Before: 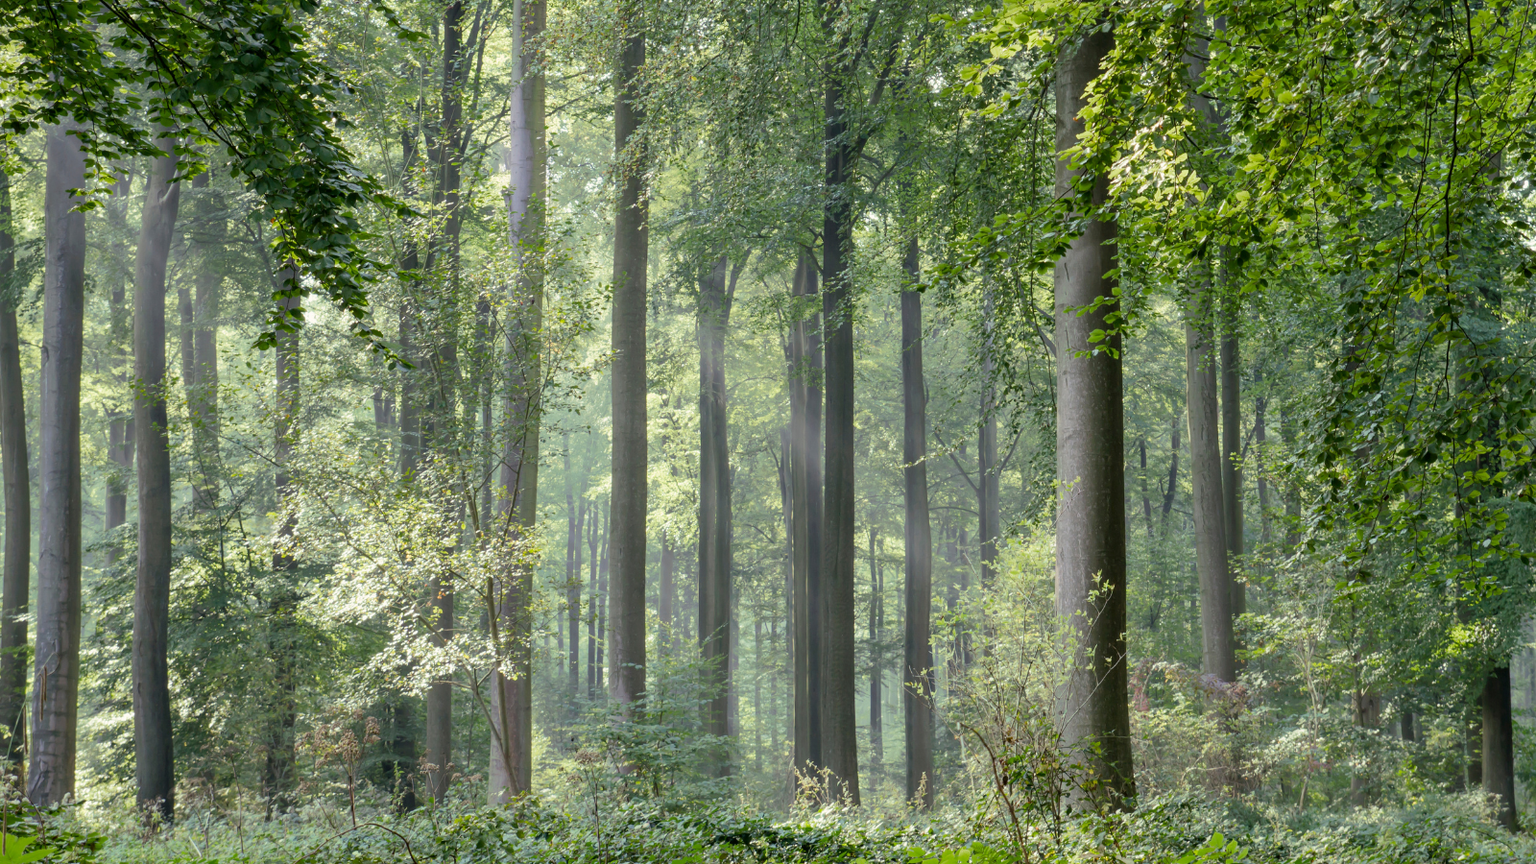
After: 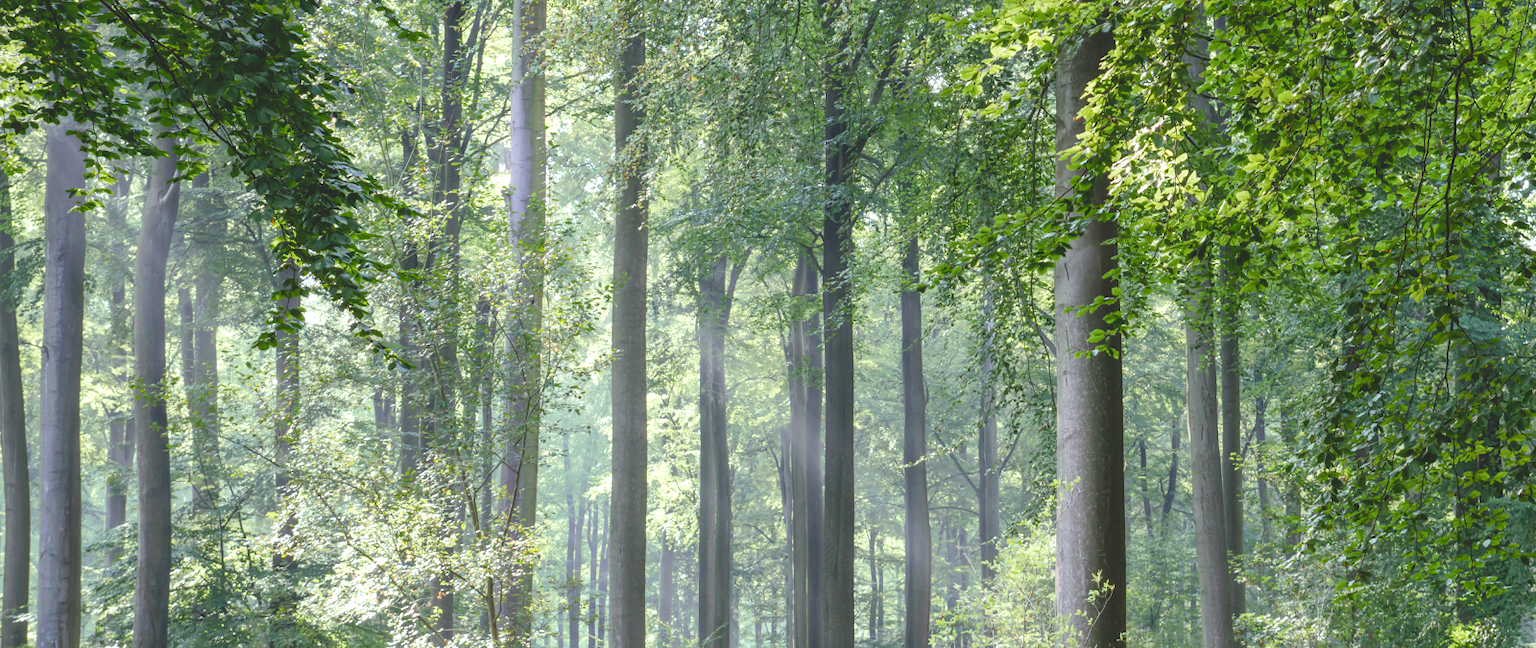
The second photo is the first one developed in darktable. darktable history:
crop: bottom 24.992%
local contrast: detail 109%
exposure: compensate highlight preservation false
color calibration: illuminant as shot in camera, x 0.358, y 0.373, temperature 4628.91 K
color balance rgb: global offset › luminance 1.981%, perceptual saturation grading › global saturation 20%, perceptual saturation grading › highlights -25.621%, perceptual saturation grading › shadows 24.628%
tone equalizer: -8 EV -0.447 EV, -7 EV -0.388 EV, -6 EV -0.32 EV, -5 EV -0.257 EV, -3 EV 0.205 EV, -2 EV 0.362 EV, -1 EV 0.407 EV, +0 EV 0.447 EV, mask exposure compensation -0.488 EV
